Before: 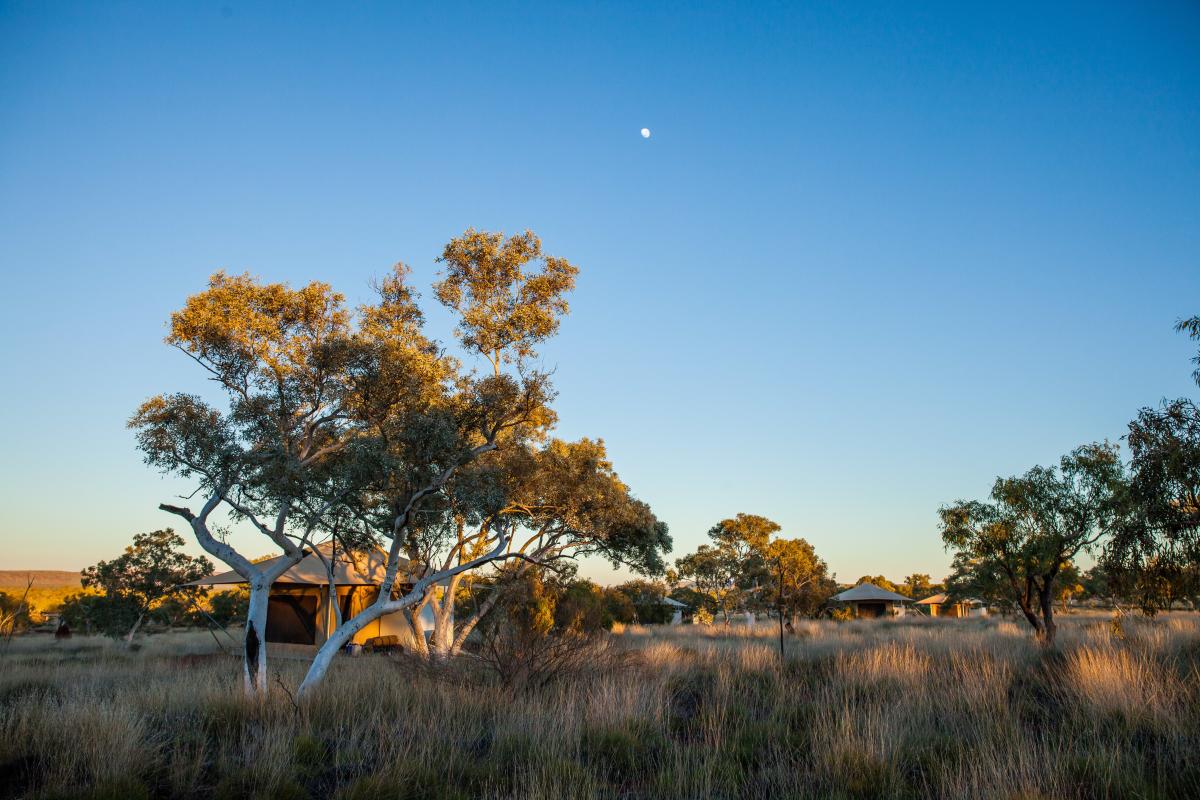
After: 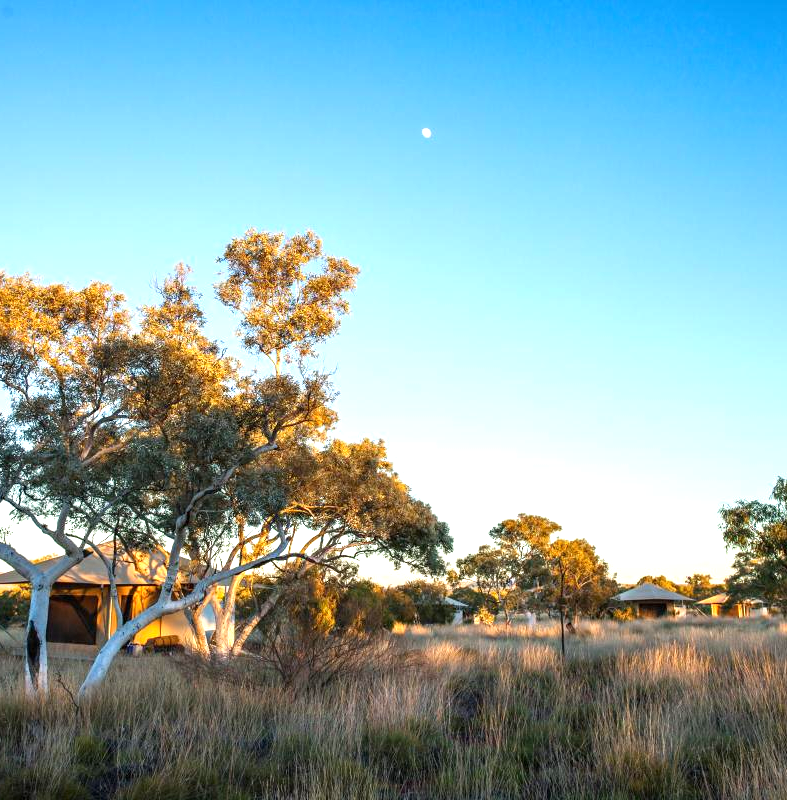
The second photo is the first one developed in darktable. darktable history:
crop and rotate: left 18.317%, right 16.043%
exposure: exposure 0.99 EV, compensate exposure bias true, compensate highlight preservation false
